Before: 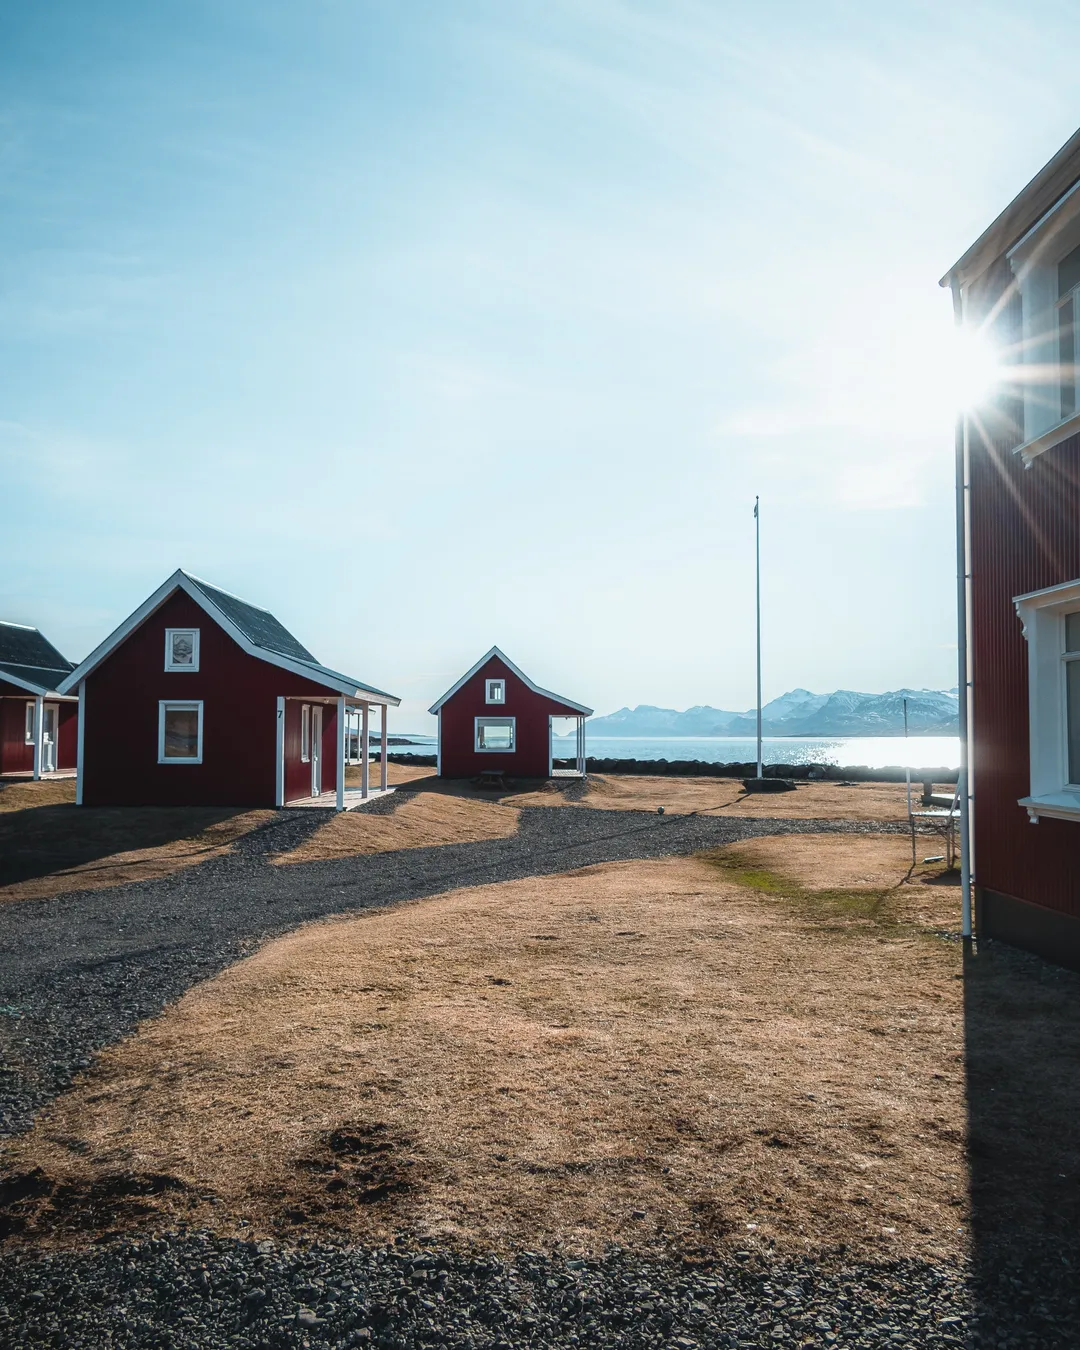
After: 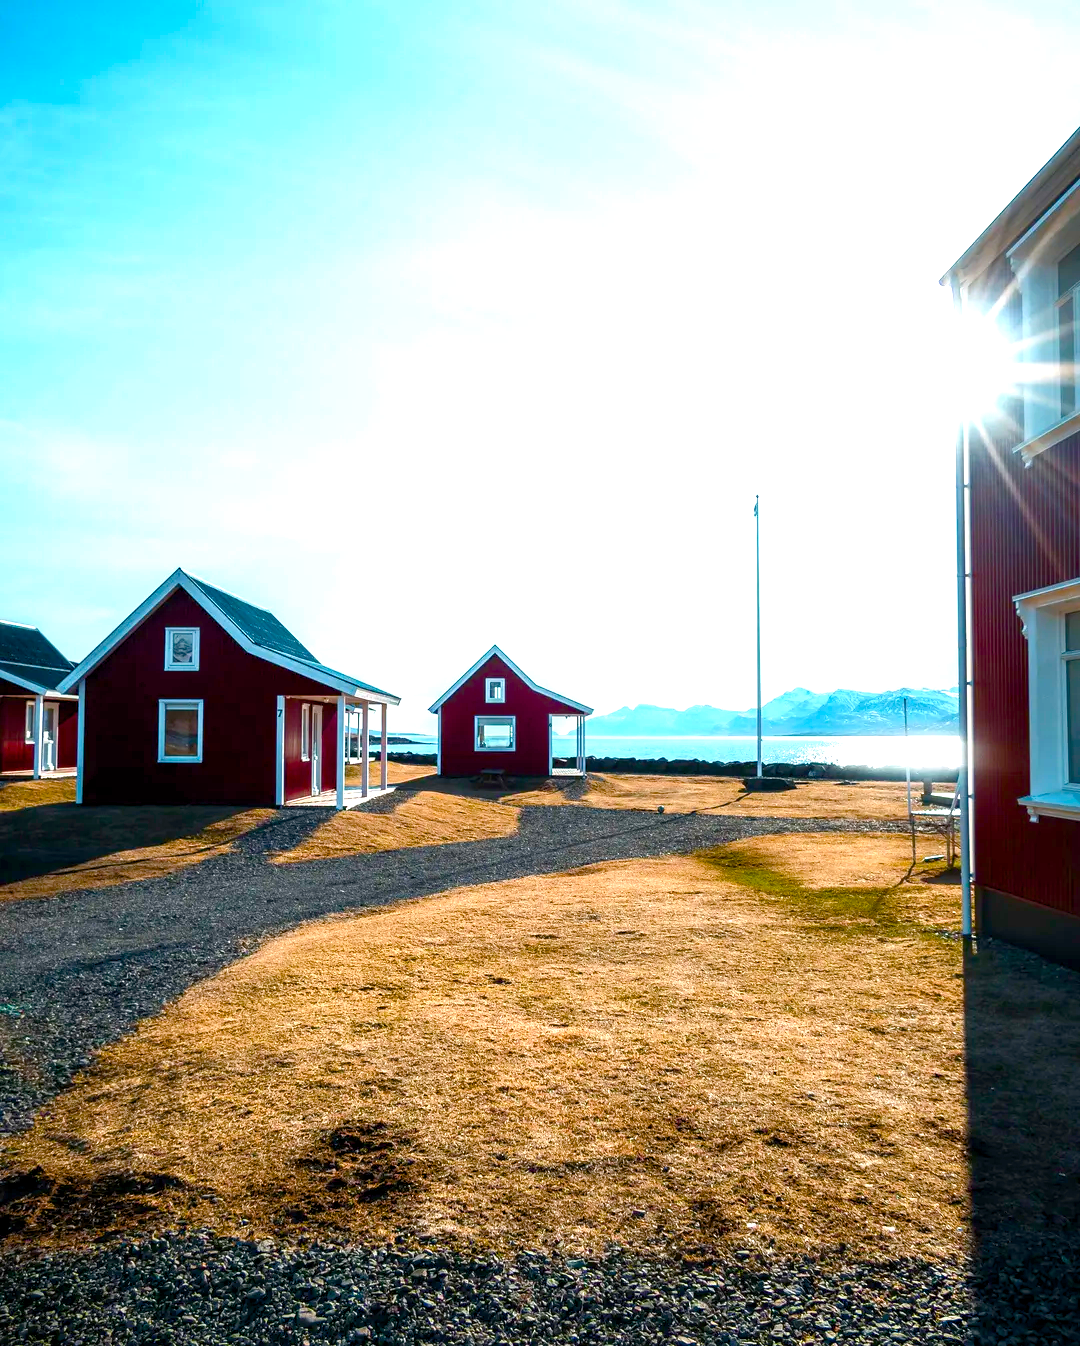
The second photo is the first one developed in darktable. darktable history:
crop: top 0.078%, bottom 0.189%
color balance rgb: global offset › luminance -0.975%, linear chroma grading › global chroma 20.409%, perceptual saturation grading › global saturation 46.135%, perceptual saturation grading › highlights -24.888%, perceptual saturation grading › shadows 49.813%, perceptual brilliance grading › highlights 5.303%, perceptual brilliance grading › shadows -9.262%, global vibrance 20%
exposure: exposure 0.631 EV, compensate highlight preservation false
